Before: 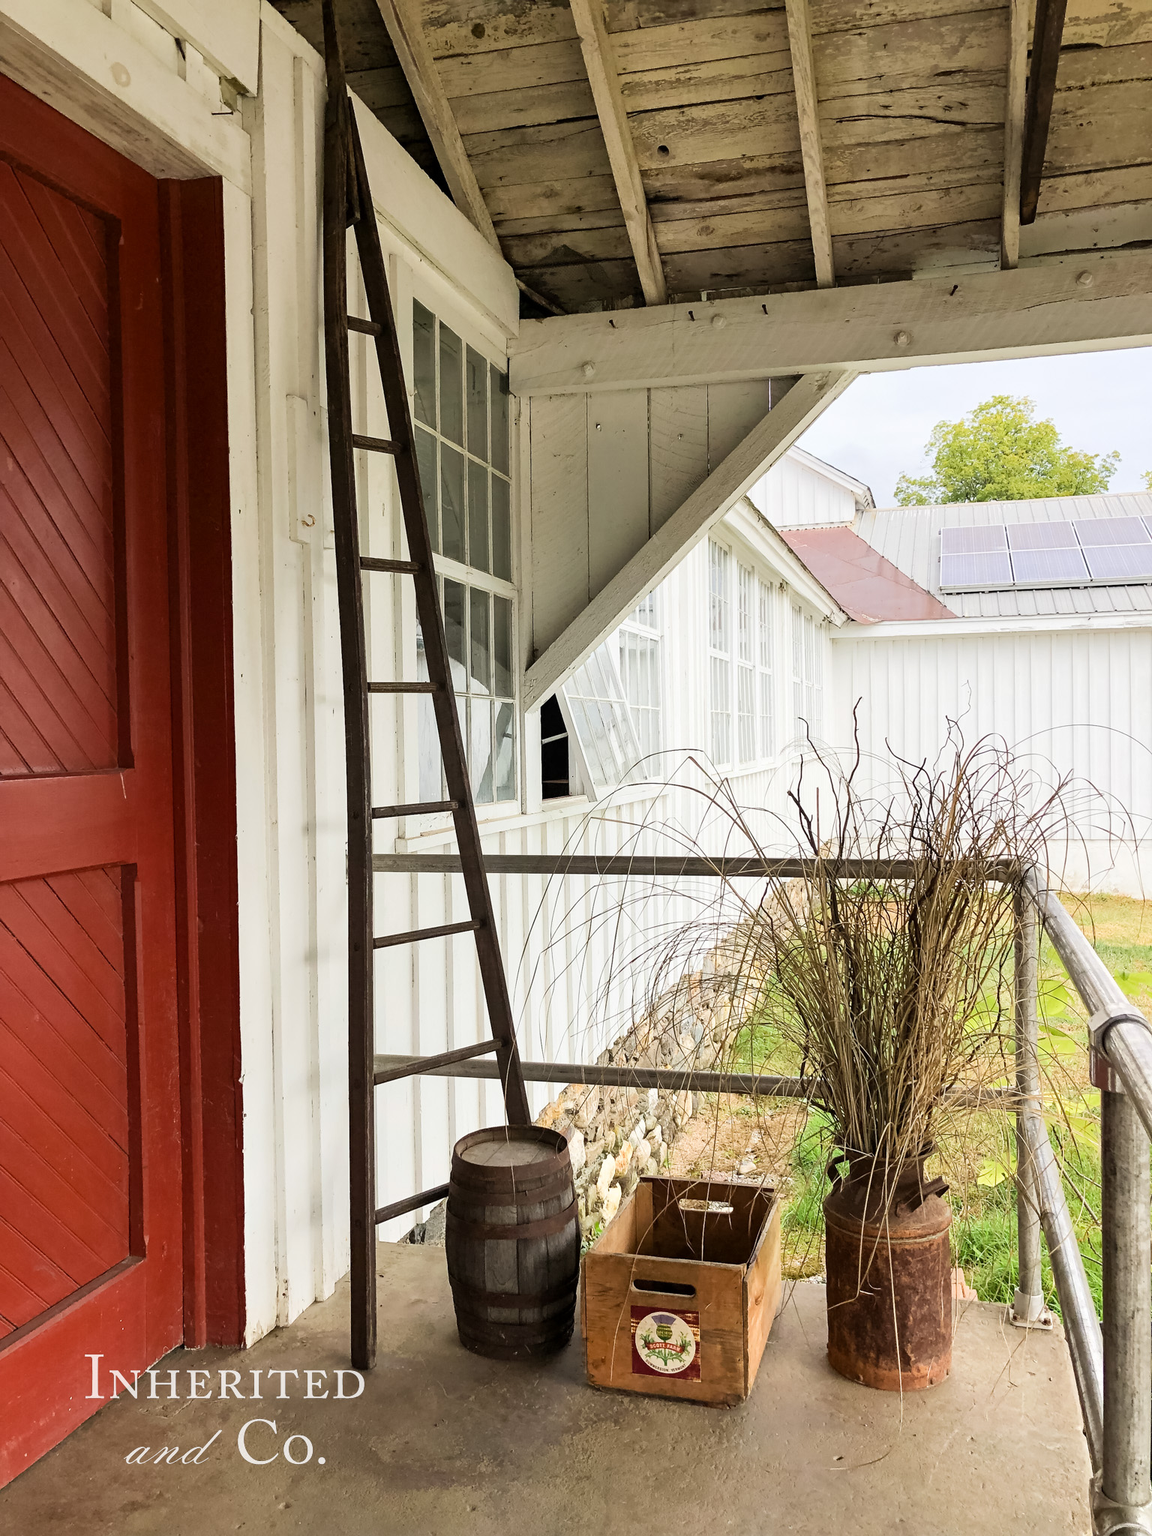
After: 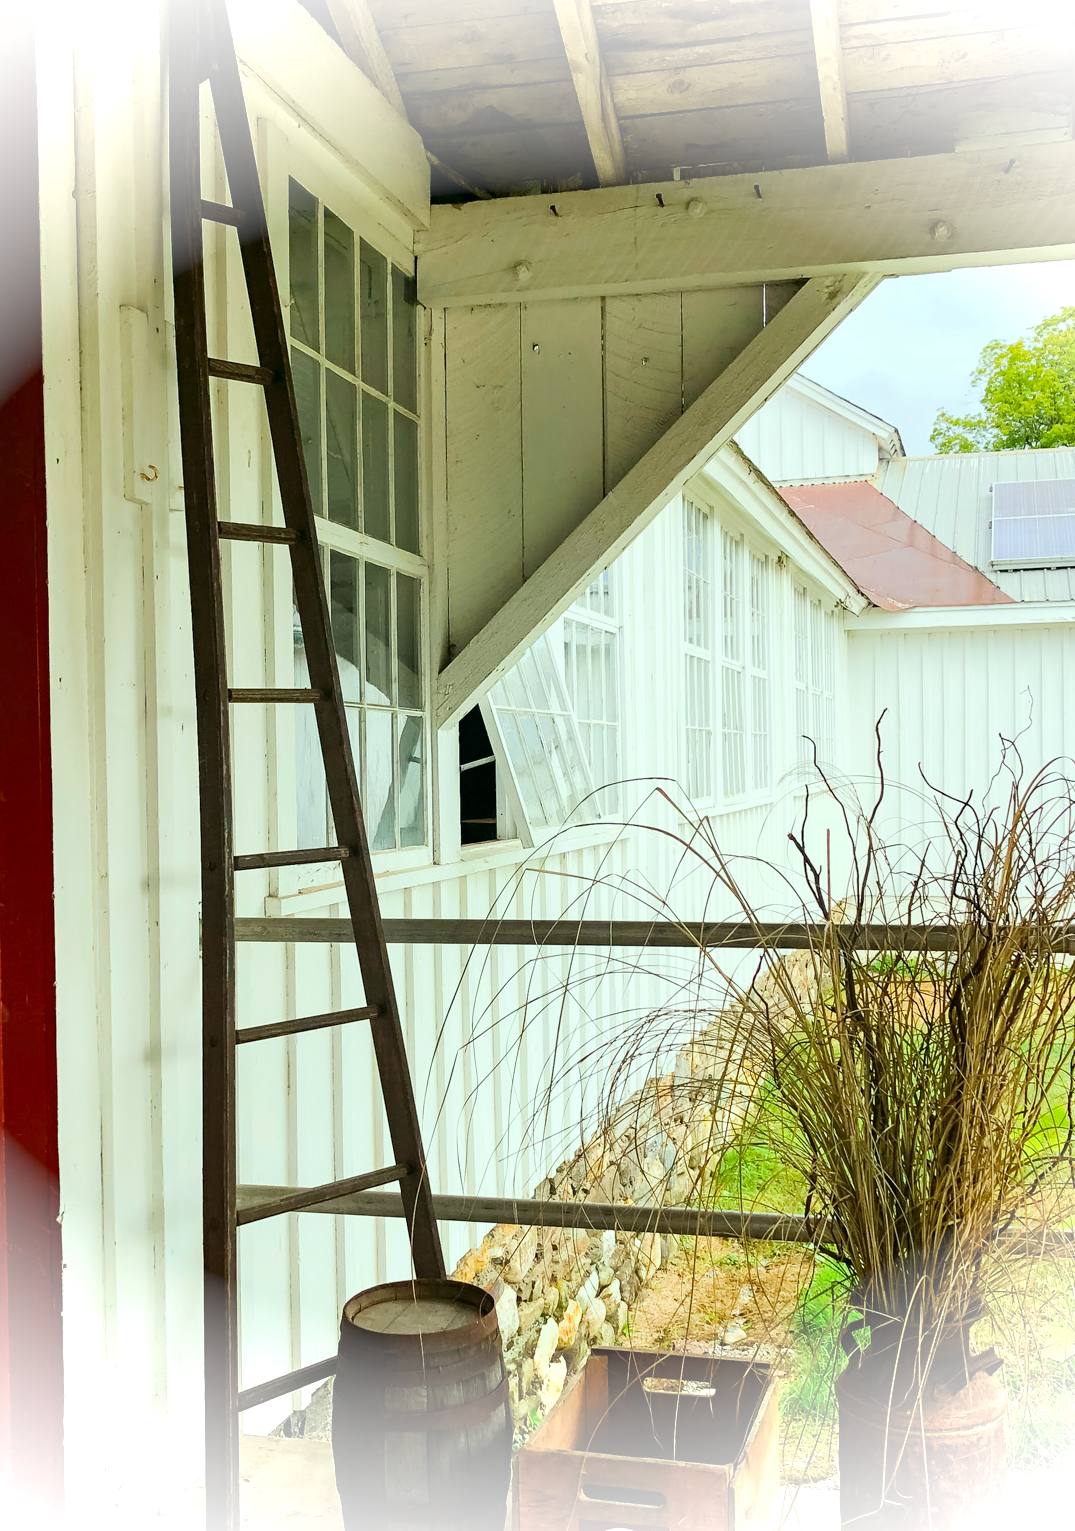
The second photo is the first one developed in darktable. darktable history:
crop and rotate: left 17.111%, top 10.815%, right 12.842%, bottom 14.41%
color balance rgb: highlights gain › chroma 0.255%, highlights gain › hue 331.61°, perceptual saturation grading › global saturation 0.213%, perceptual brilliance grading › global brilliance 2.759%, perceptual brilliance grading › highlights -2.371%, perceptual brilliance grading › shadows 2.546%
vignetting: fall-off start 89.39%, fall-off radius 43.28%, brightness 0.984, saturation -0.493, width/height ratio 1.16
color correction: highlights a* -7.52, highlights b* 1.12, shadows a* -3.21, saturation 1.45
